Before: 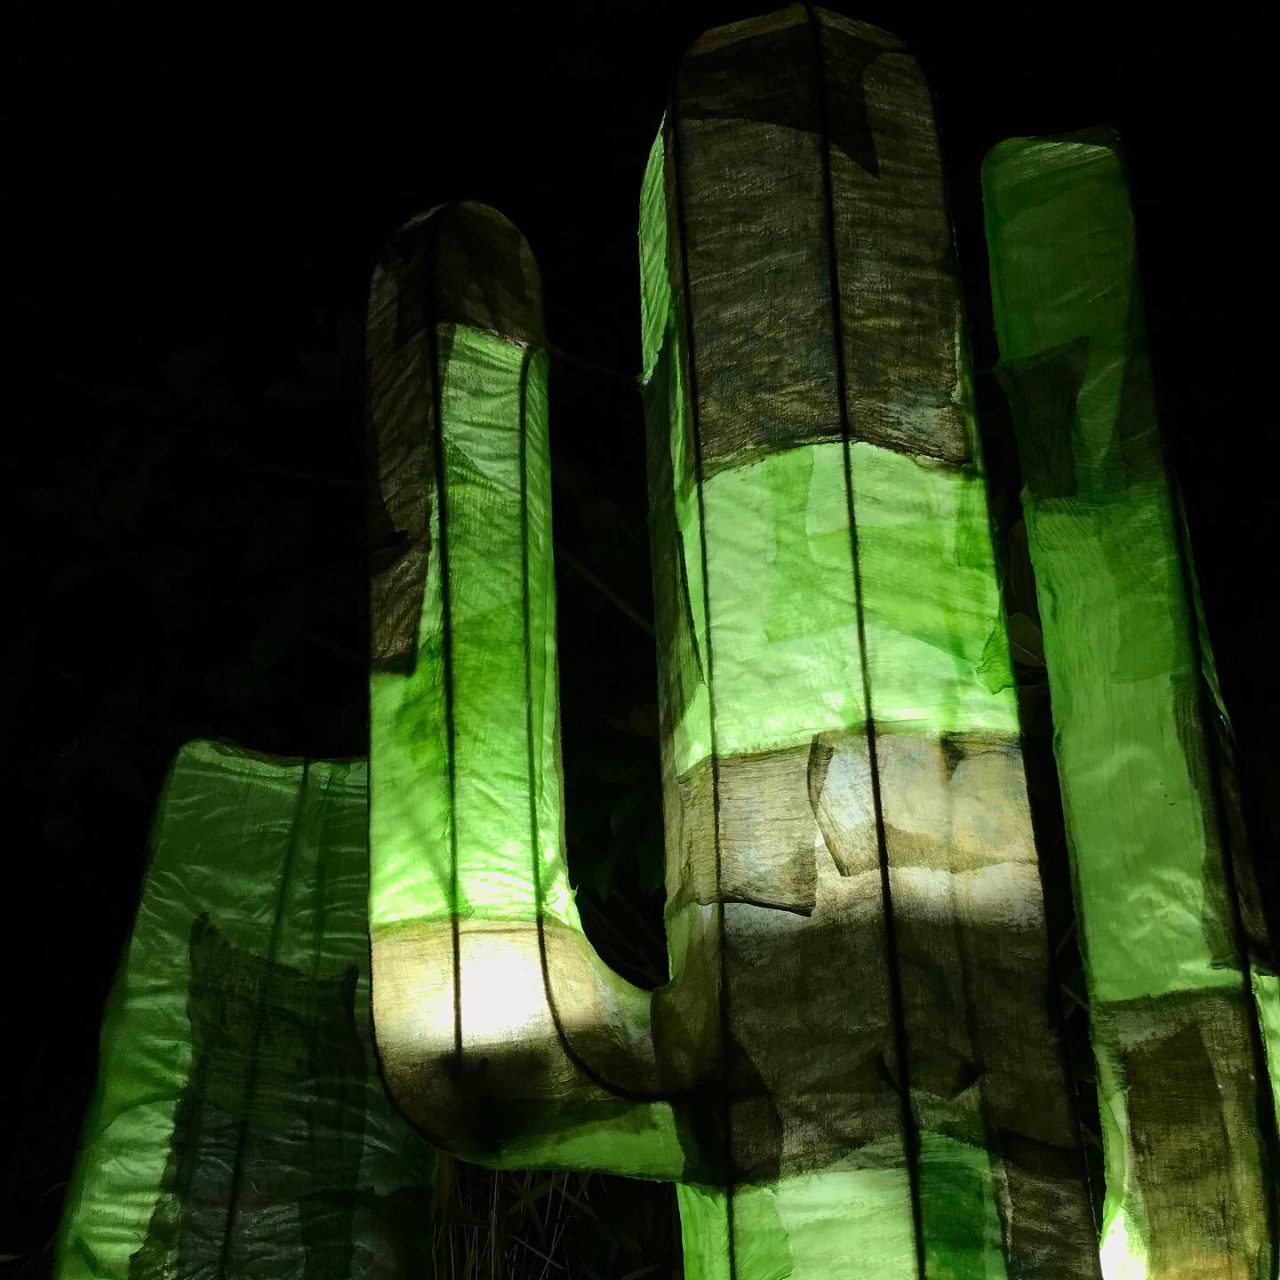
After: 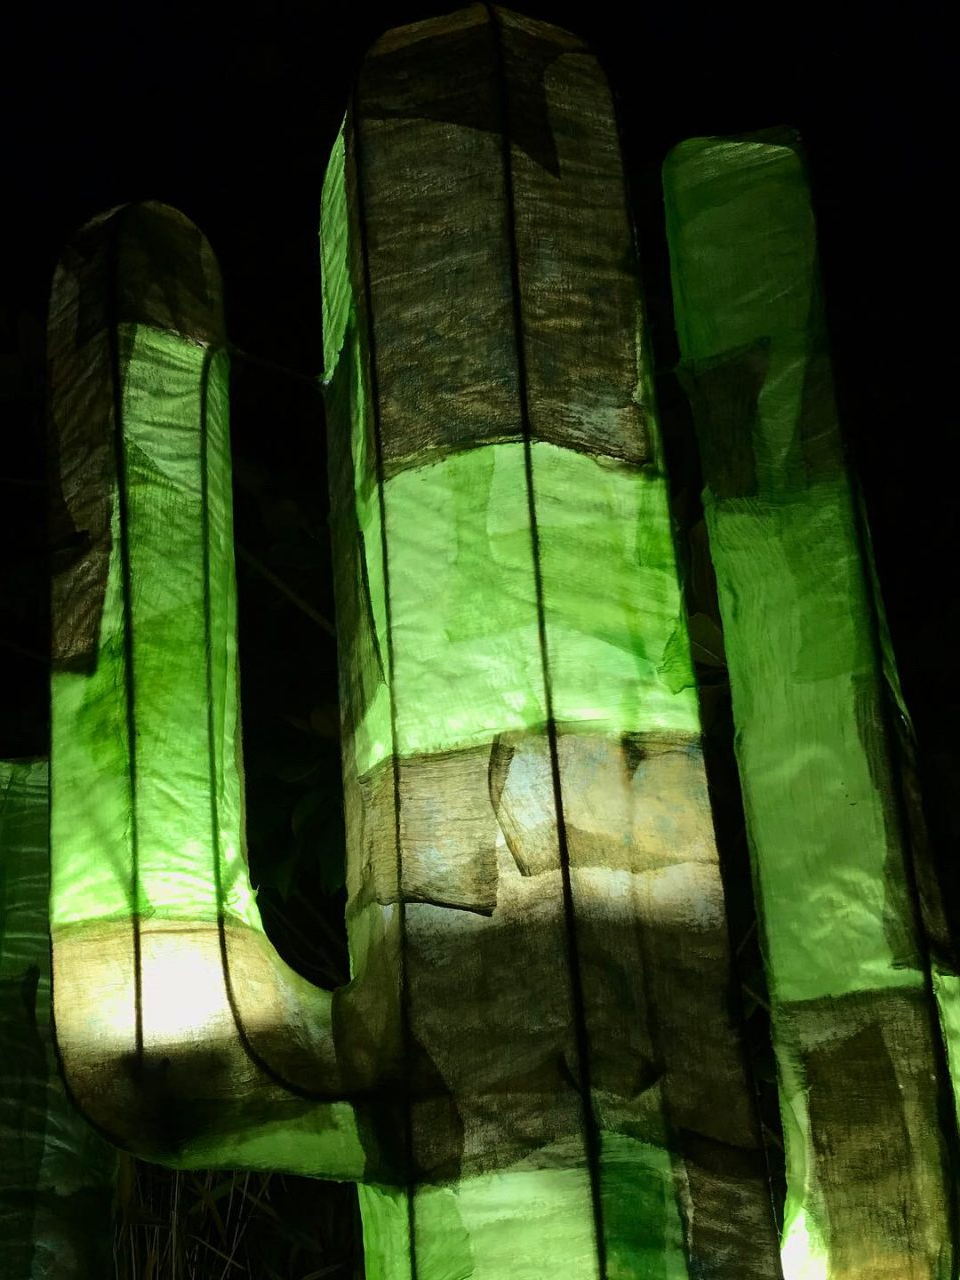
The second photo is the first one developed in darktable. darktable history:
crop and rotate: left 24.979%
velvia: on, module defaults
